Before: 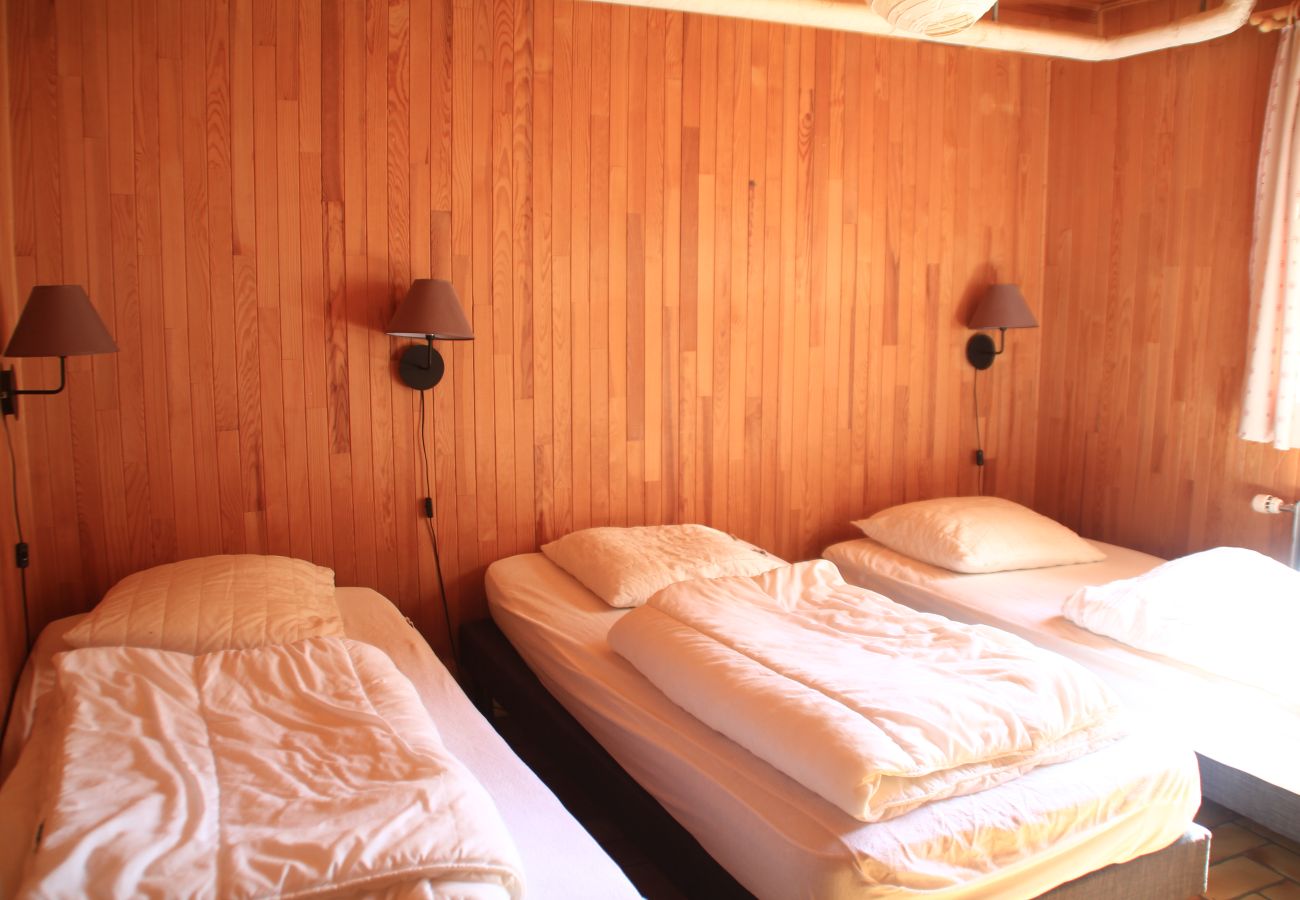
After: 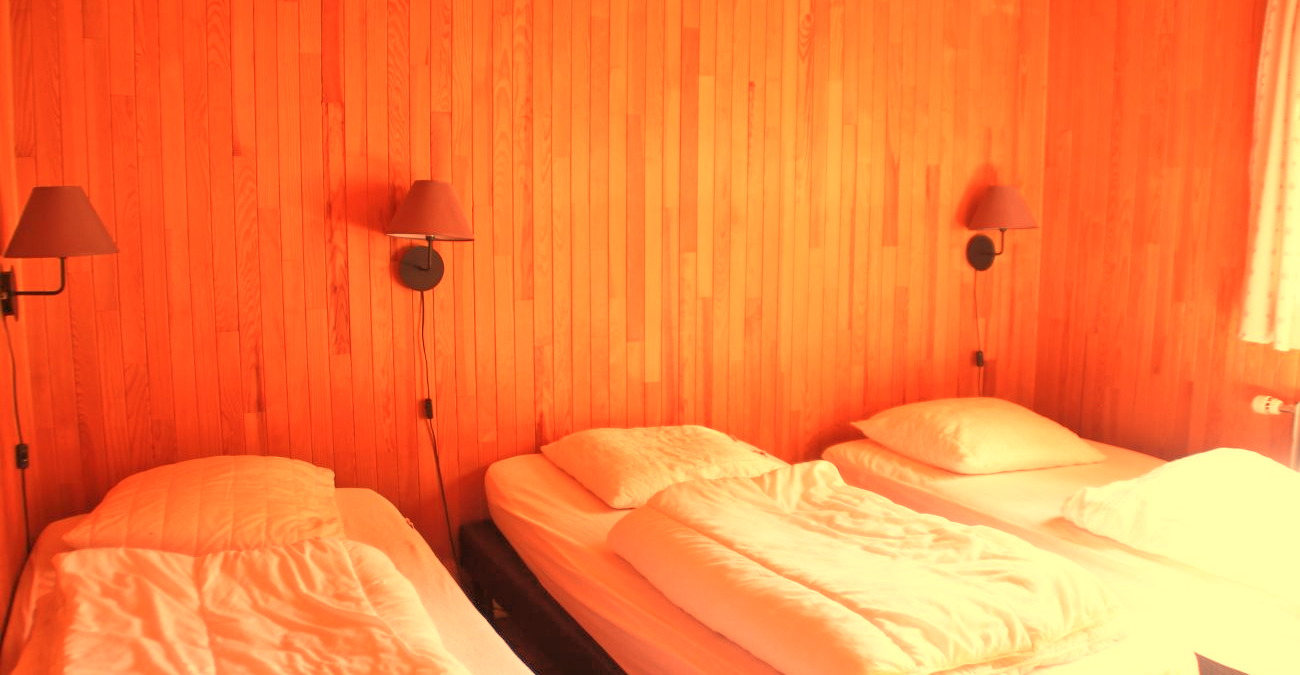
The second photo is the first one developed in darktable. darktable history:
white balance: red 1.467, blue 0.684
tone equalizer: -7 EV 0.15 EV, -6 EV 0.6 EV, -5 EV 1.15 EV, -4 EV 1.33 EV, -3 EV 1.15 EV, -2 EV 0.6 EV, -1 EV 0.15 EV, mask exposure compensation -0.5 EV
crop: top 11.038%, bottom 13.962%
